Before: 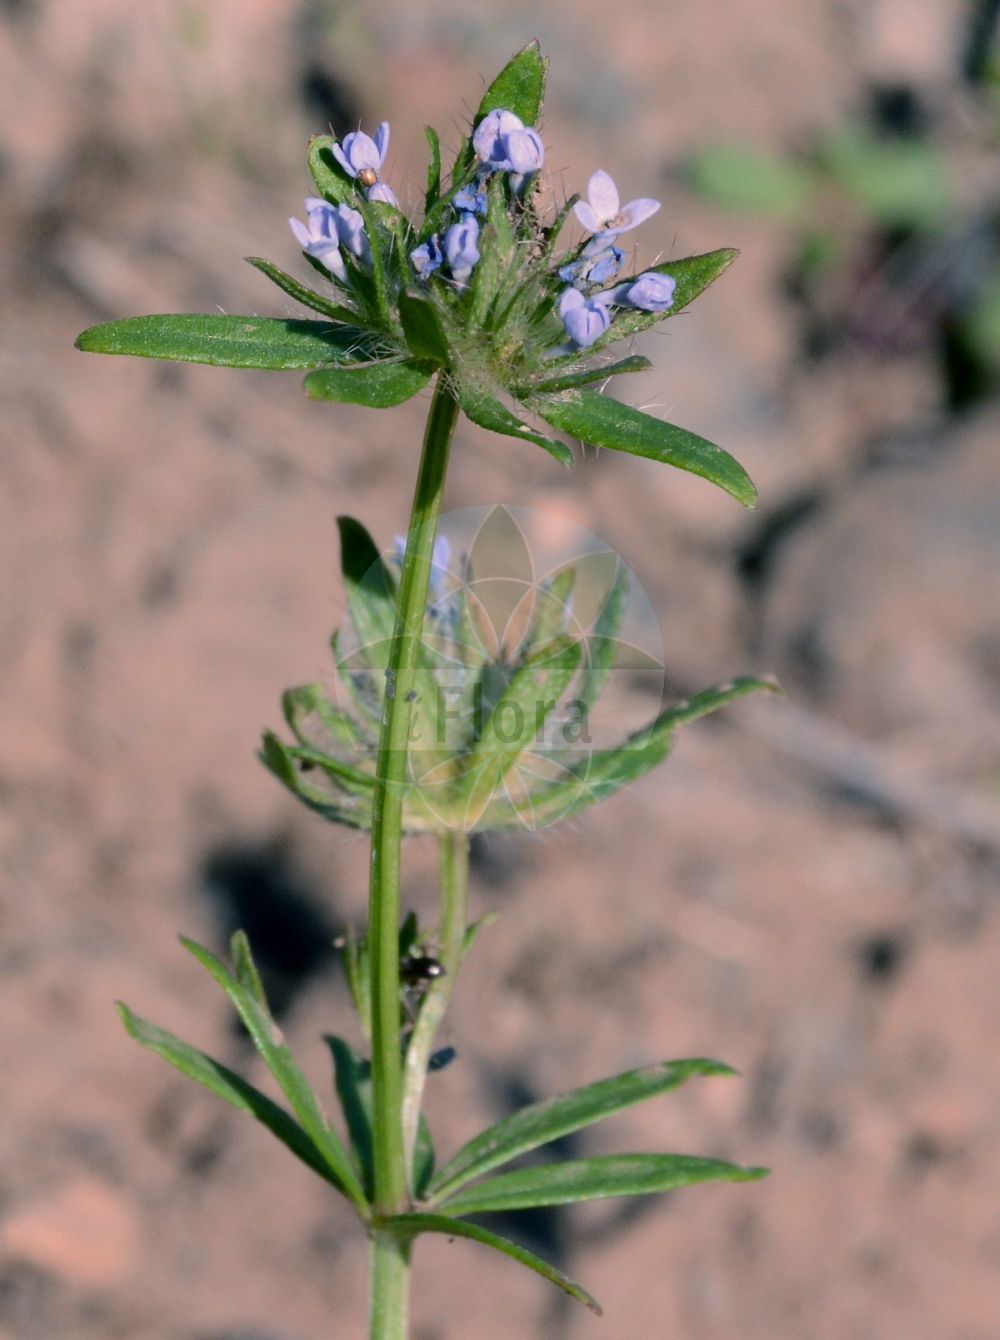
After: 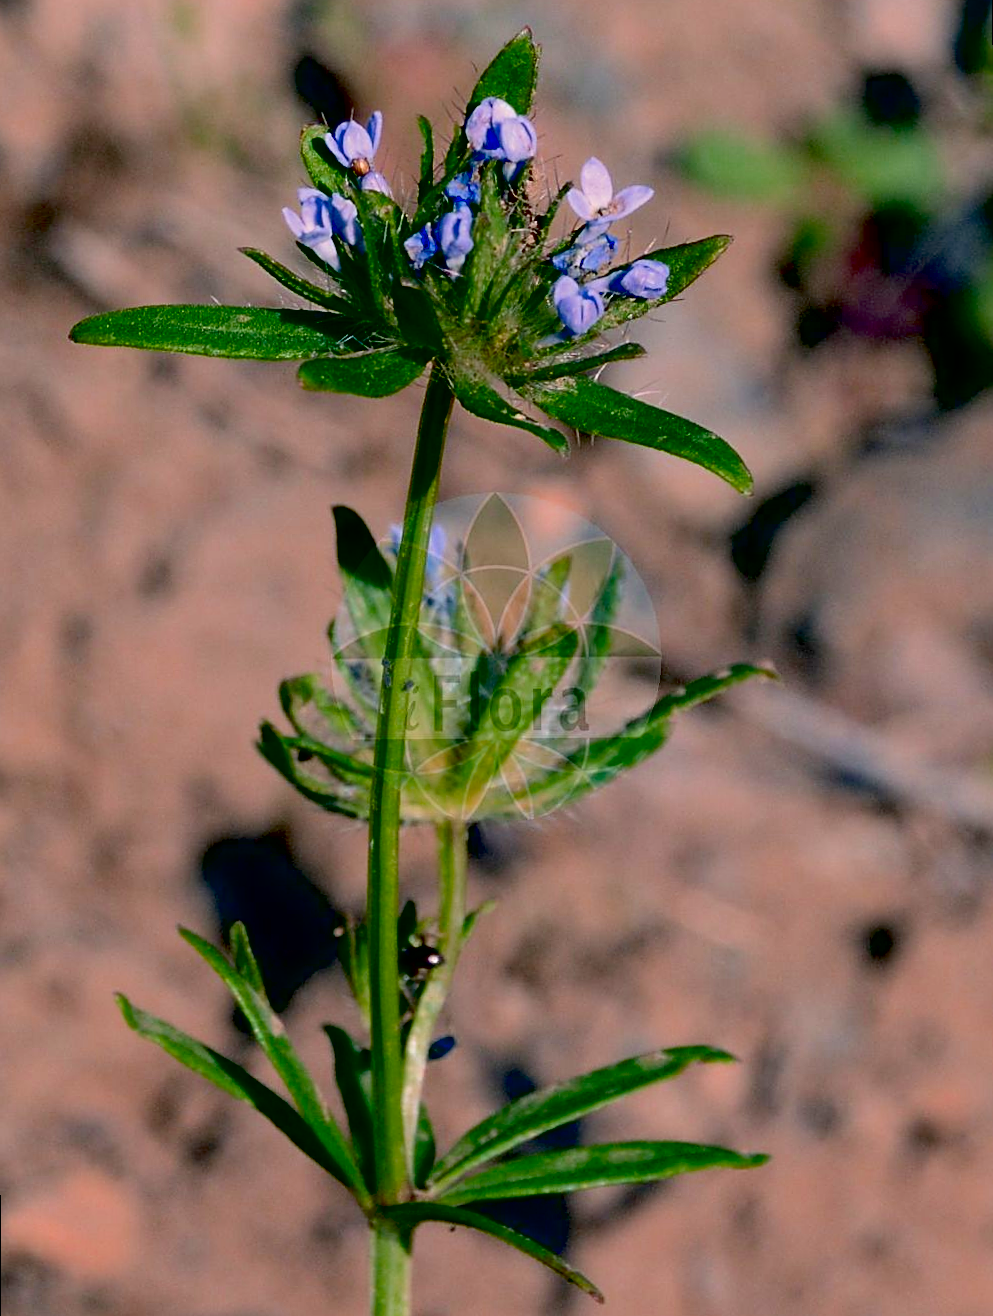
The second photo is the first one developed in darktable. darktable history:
sharpen: on, module defaults
rotate and perspective: rotation -0.45°, automatic cropping original format, crop left 0.008, crop right 0.992, crop top 0.012, crop bottom 0.988
color zones: curves: ch0 [(0, 0.425) (0.143, 0.422) (0.286, 0.42) (0.429, 0.419) (0.571, 0.419) (0.714, 0.42) (0.857, 0.422) (1, 0.425)]
bloom: size 13.65%, threshold 98.39%, strength 4.82%
exposure: black level correction 0.056, exposure -0.039 EV, compensate highlight preservation false
contrast brightness saturation: contrast 0.16, saturation 0.32
